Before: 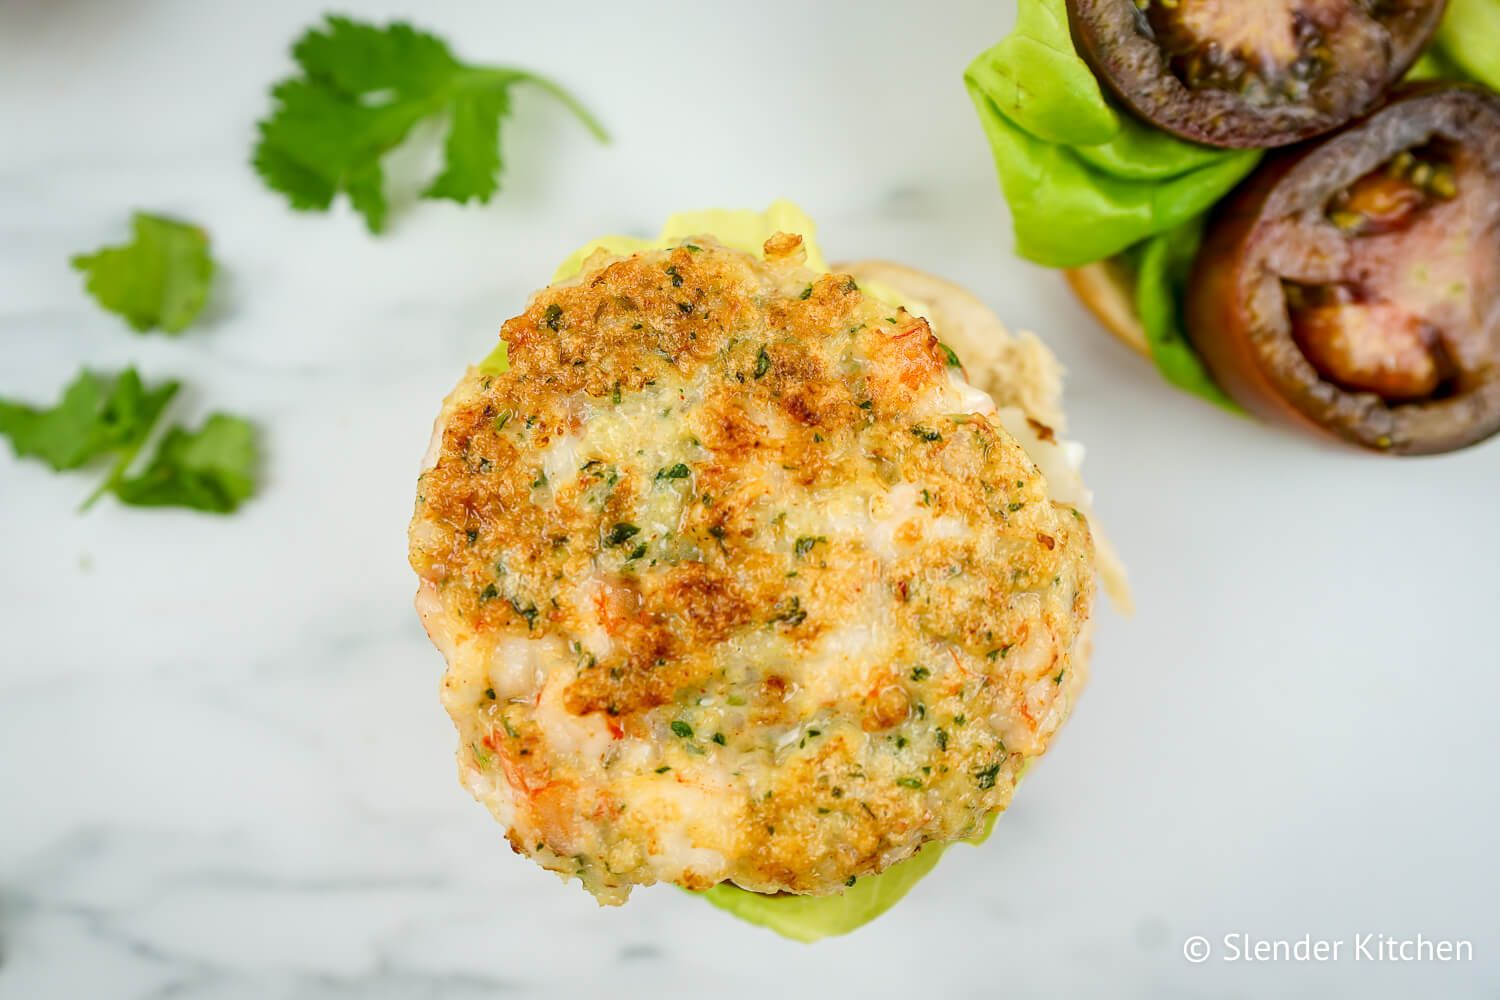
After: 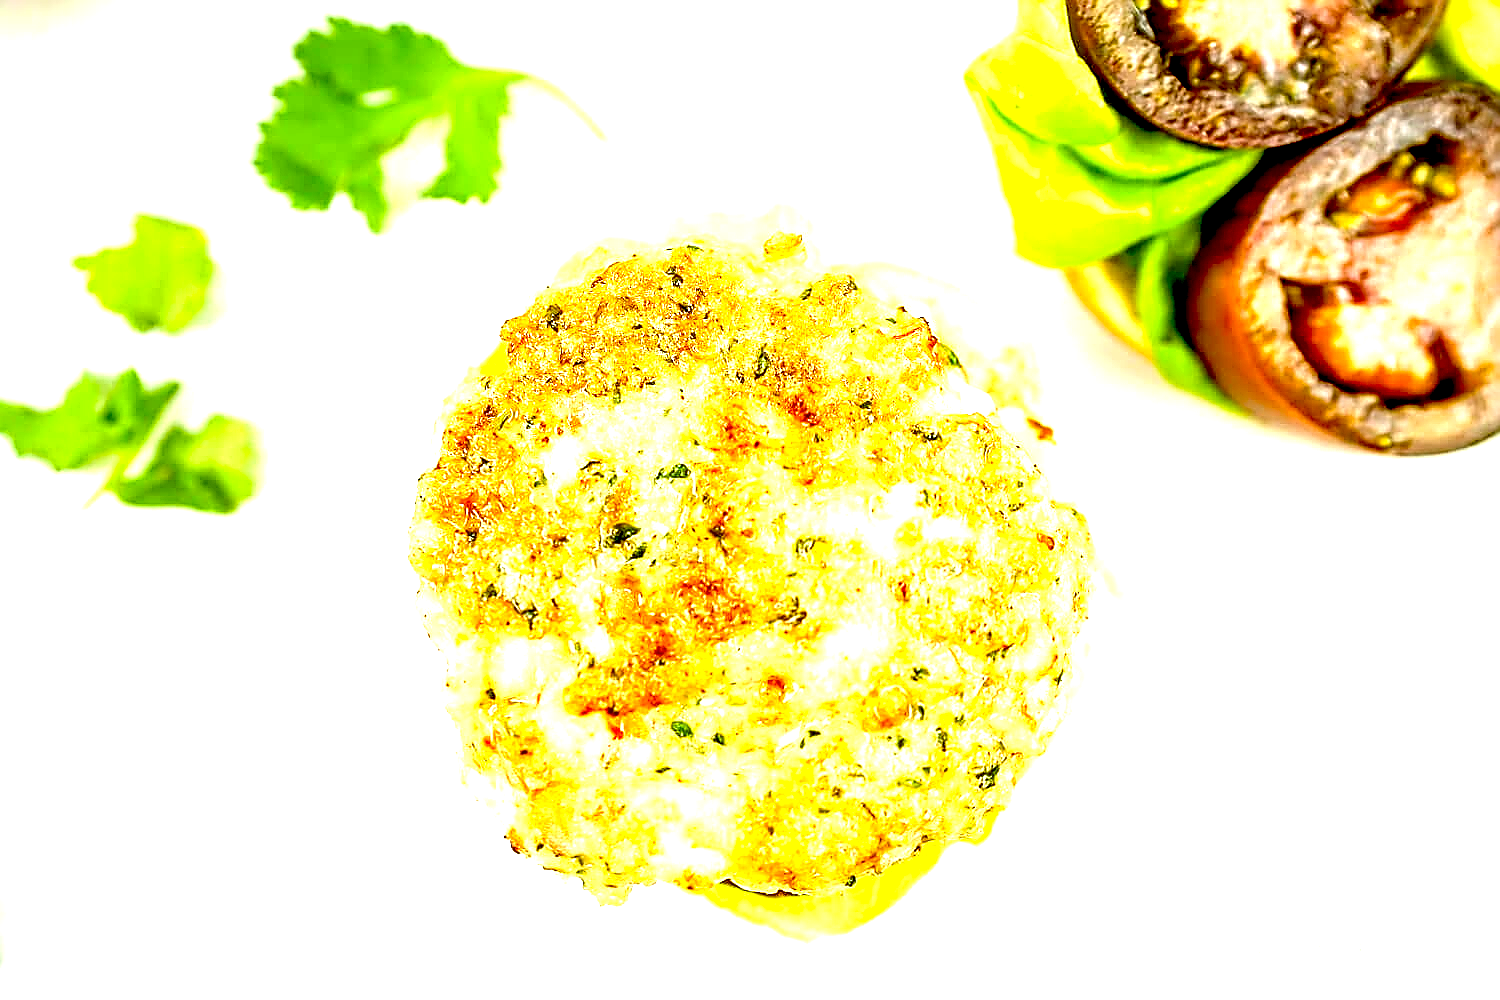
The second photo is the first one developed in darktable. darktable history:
tone equalizer: on, module defaults
exposure: black level correction 0.015, exposure 1.781 EV, compensate highlight preservation false
color correction: highlights a* -1.83, highlights b* 10.53, shadows a* 0.47, shadows b* 19.89
sharpen: radius 1.723, amount 1.303
